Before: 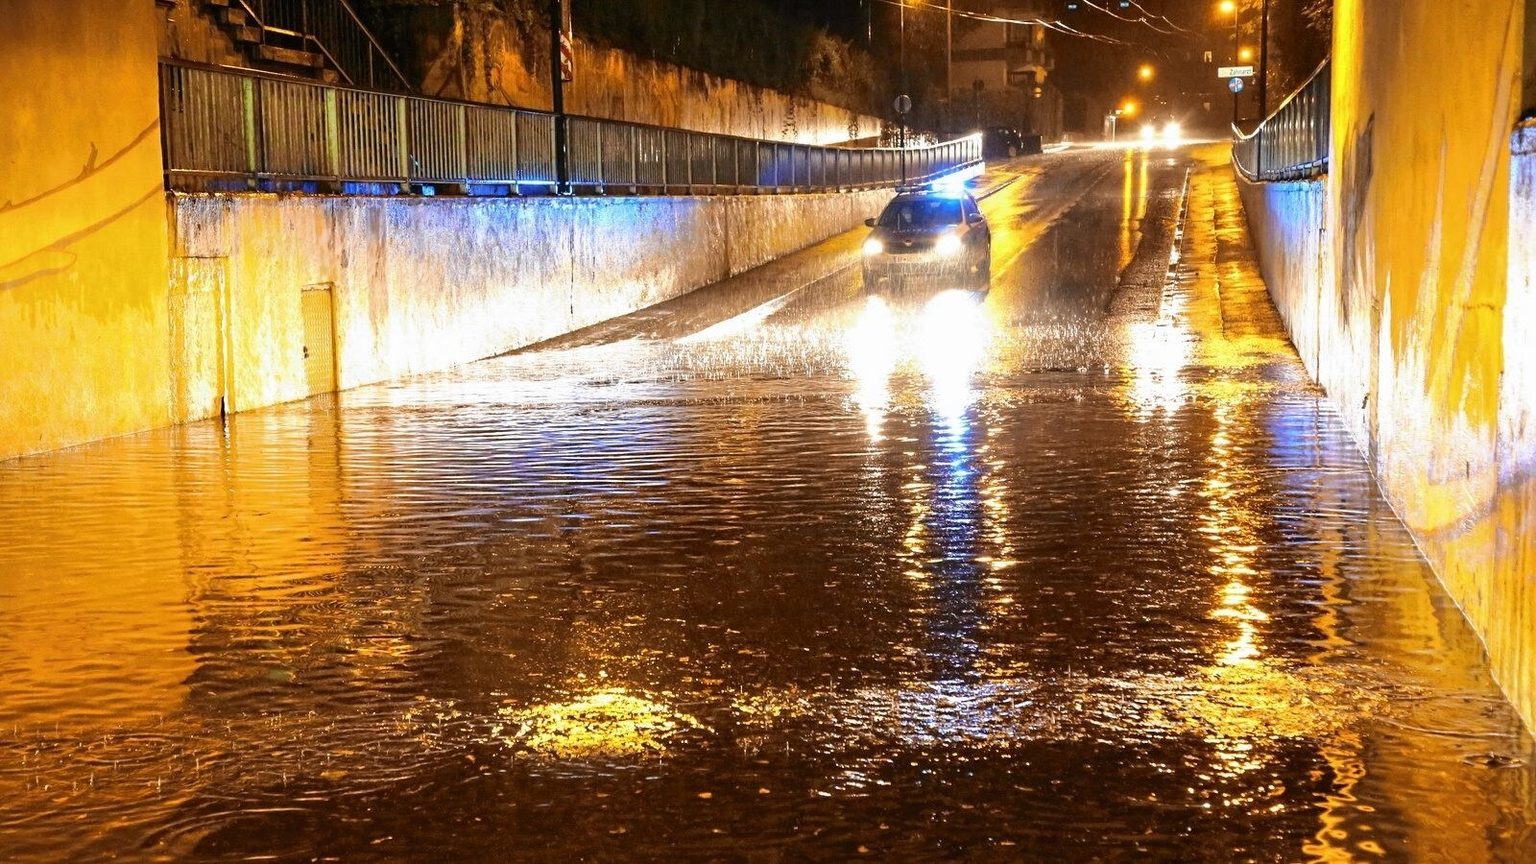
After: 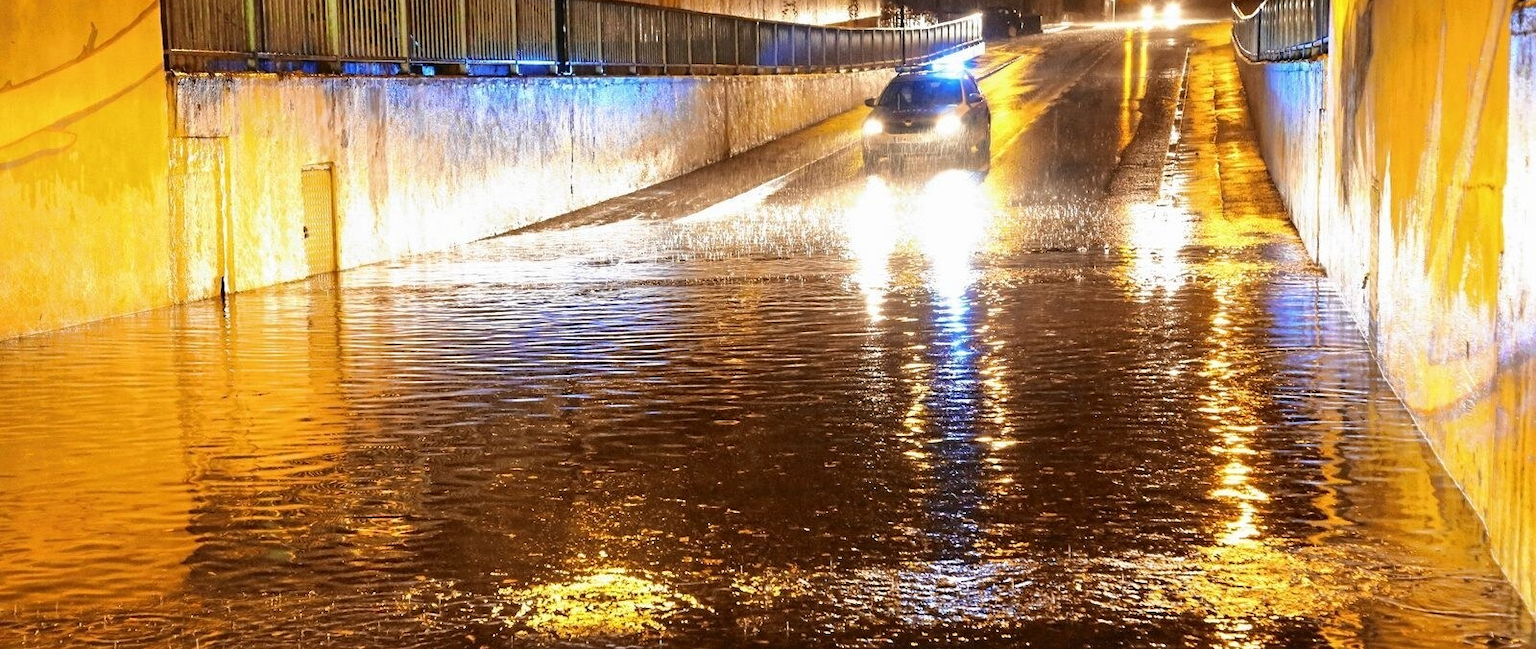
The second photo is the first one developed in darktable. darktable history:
crop: top 13.932%, bottom 10.773%
